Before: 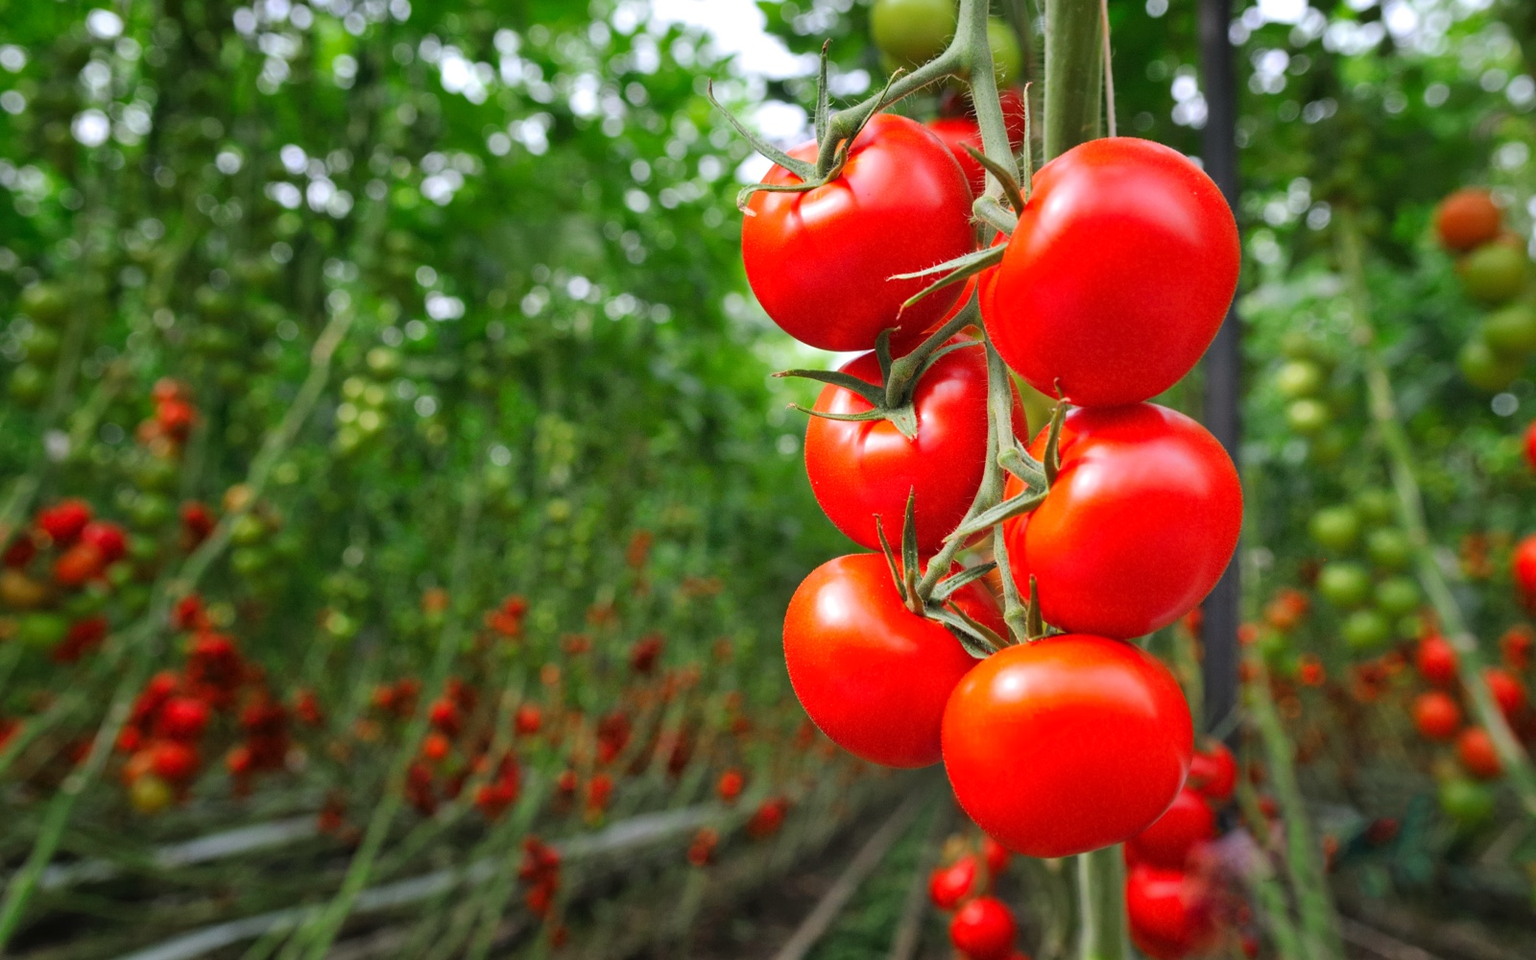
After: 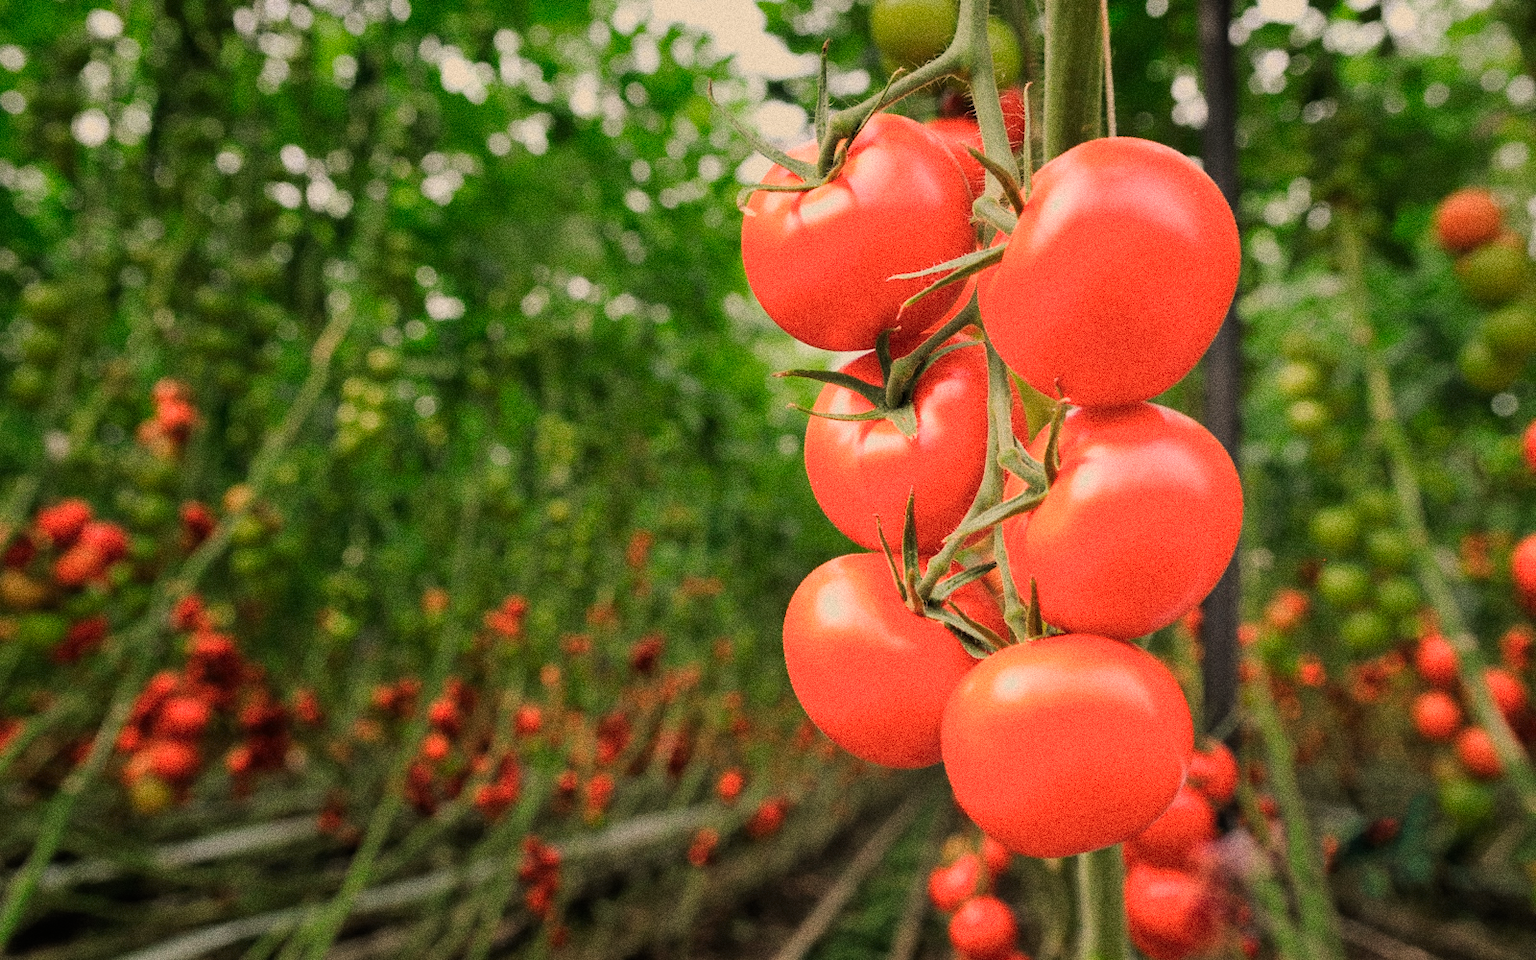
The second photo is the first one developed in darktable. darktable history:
filmic rgb: black relative exposure -7.65 EV, white relative exposure 4.56 EV, hardness 3.61
color zones: curves: ch0 [(0, 0.465) (0.092, 0.596) (0.289, 0.464) (0.429, 0.453) (0.571, 0.464) (0.714, 0.455) (0.857, 0.462) (1, 0.465)]
white balance: red 1.138, green 0.996, blue 0.812
grain: strength 49.07%
